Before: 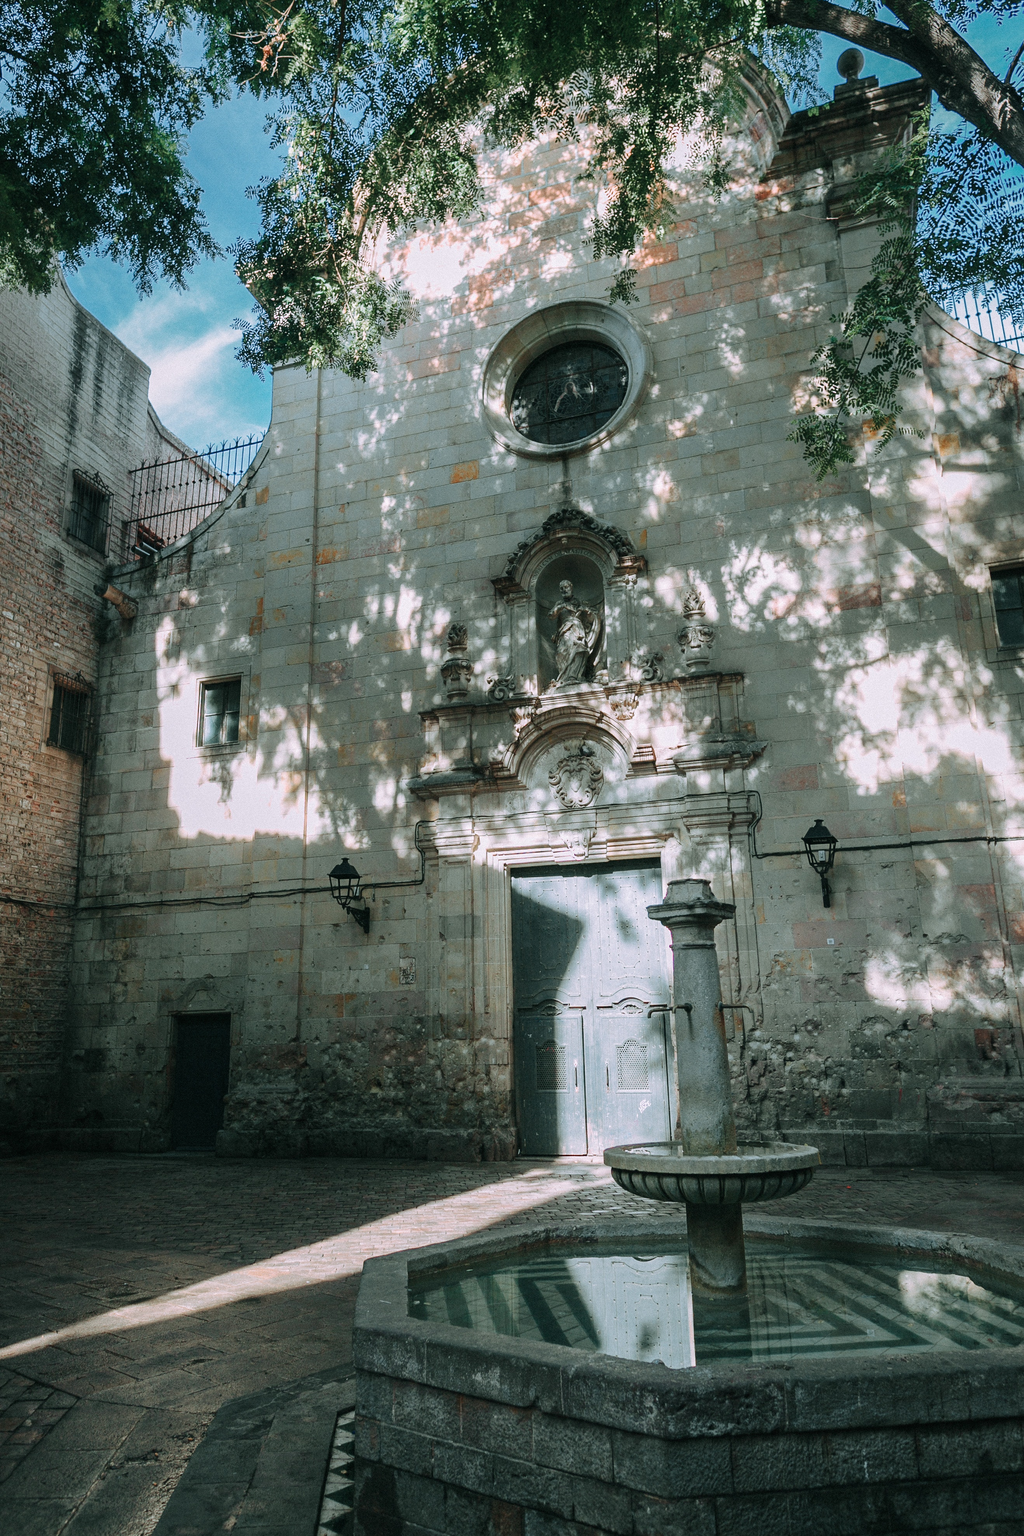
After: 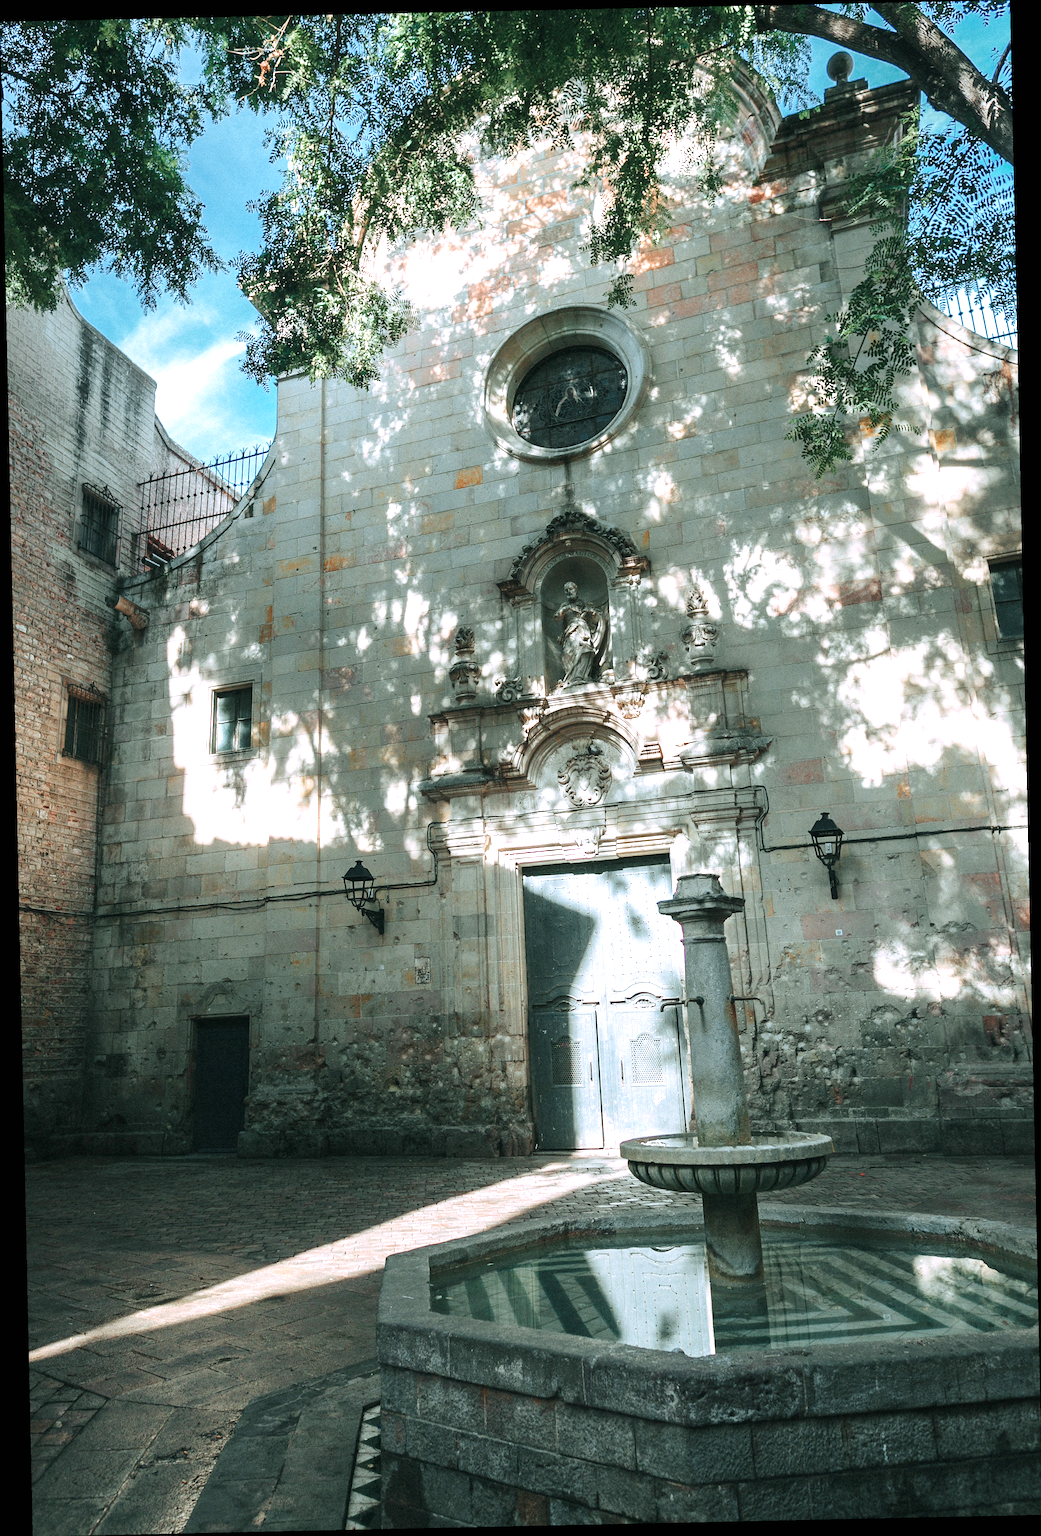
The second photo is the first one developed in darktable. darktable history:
exposure: black level correction 0, exposure 0.7 EV, compensate exposure bias true, compensate highlight preservation false
rotate and perspective: rotation -1.24°, automatic cropping off
